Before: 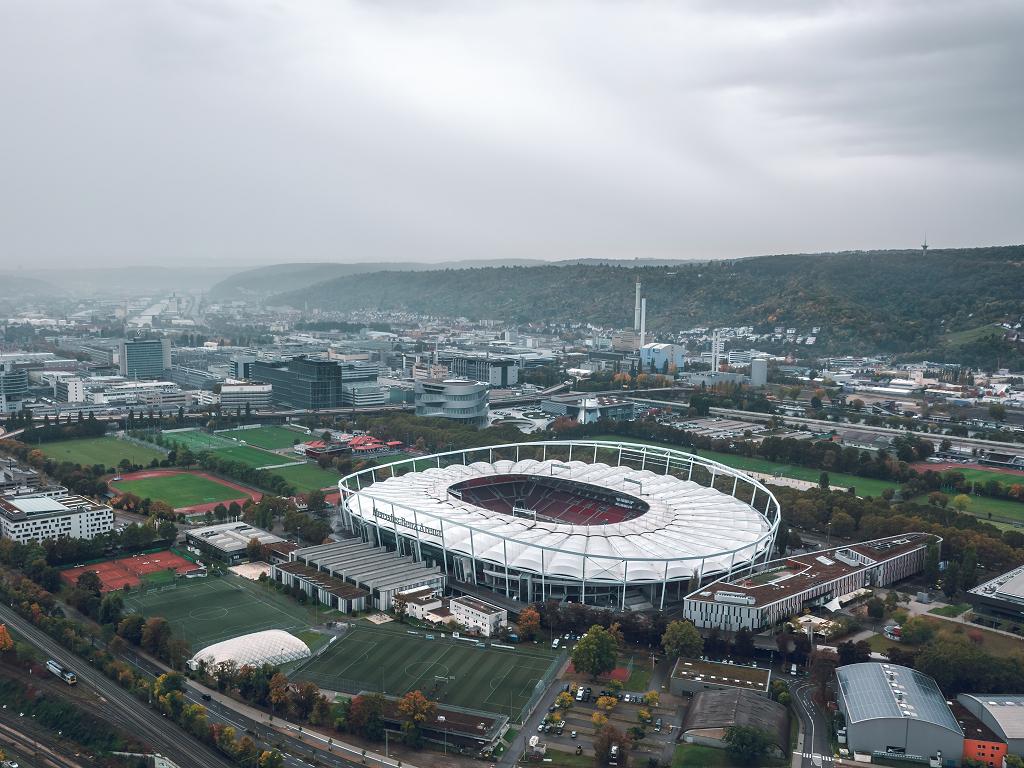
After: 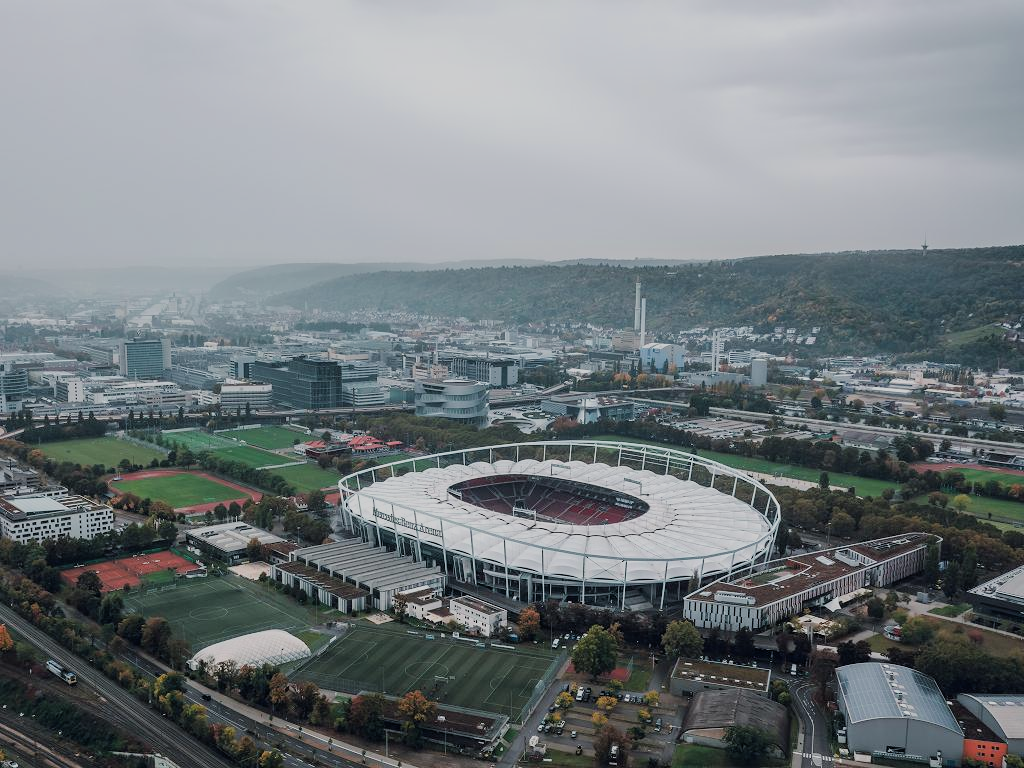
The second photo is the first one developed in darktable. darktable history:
filmic rgb: black relative exposure -7.21 EV, white relative exposure 5.35 EV, hardness 3.03
